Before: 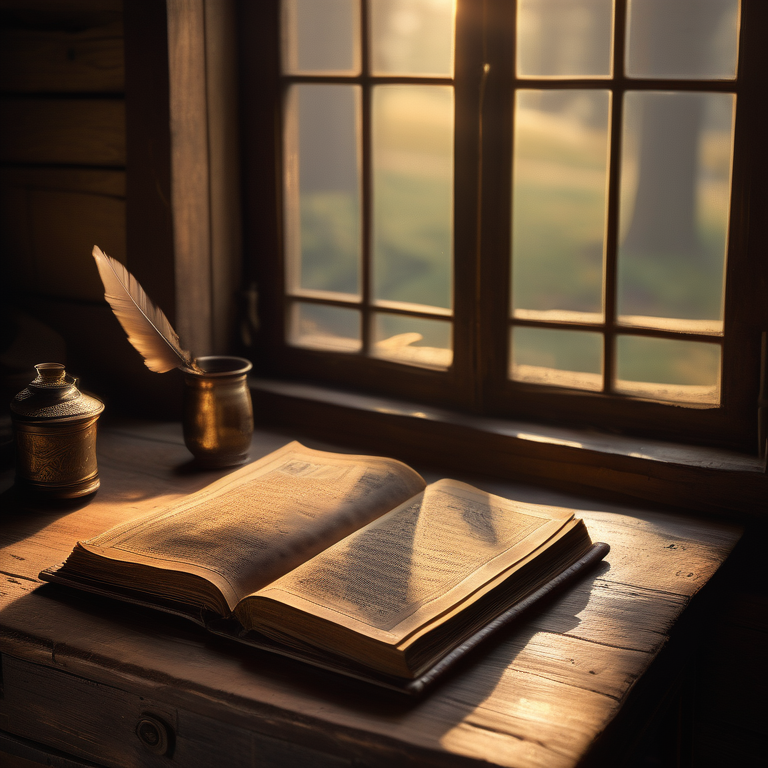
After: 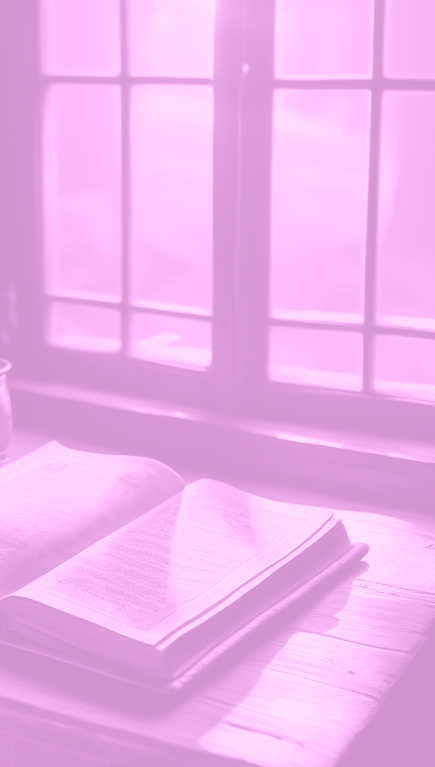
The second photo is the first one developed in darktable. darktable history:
crop: left 31.458%, top 0%, right 11.876%
colorize: hue 331.2°, saturation 75%, source mix 30.28%, lightness 70.52%, version 1
